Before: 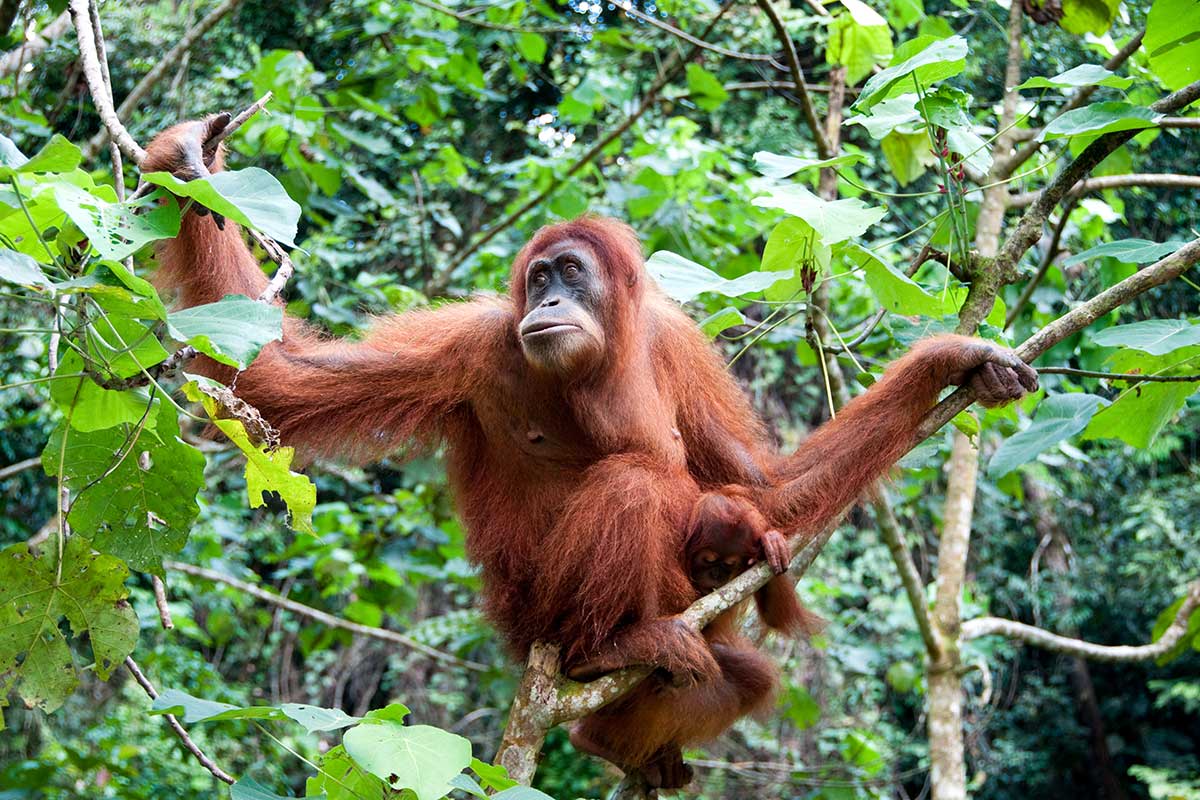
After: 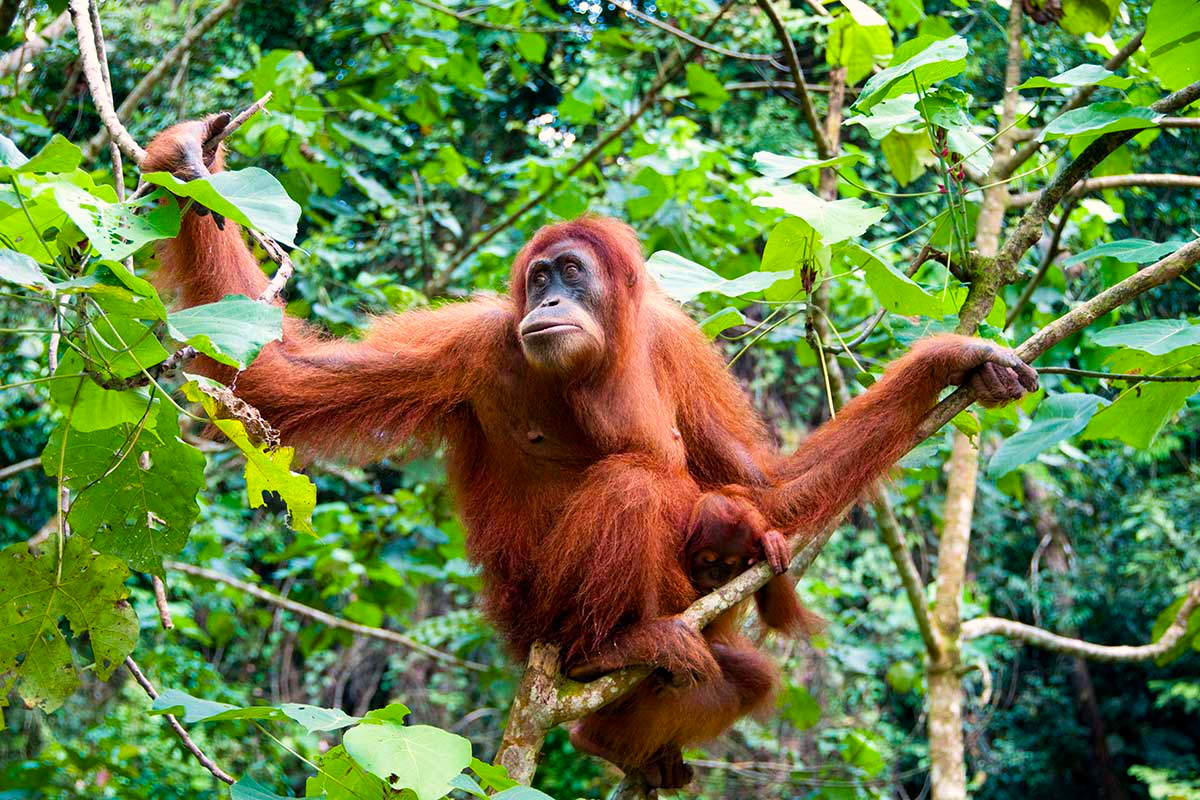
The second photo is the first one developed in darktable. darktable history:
color balance rgb: highlights gain › chroma 1.619%, highlights gain › hue 57.38°, linear chroma grading › global chroma 14.673%, perceptual saturation grading › global saturation 25.721%, global vibrance -24.19%
velvia: on, module defaults
